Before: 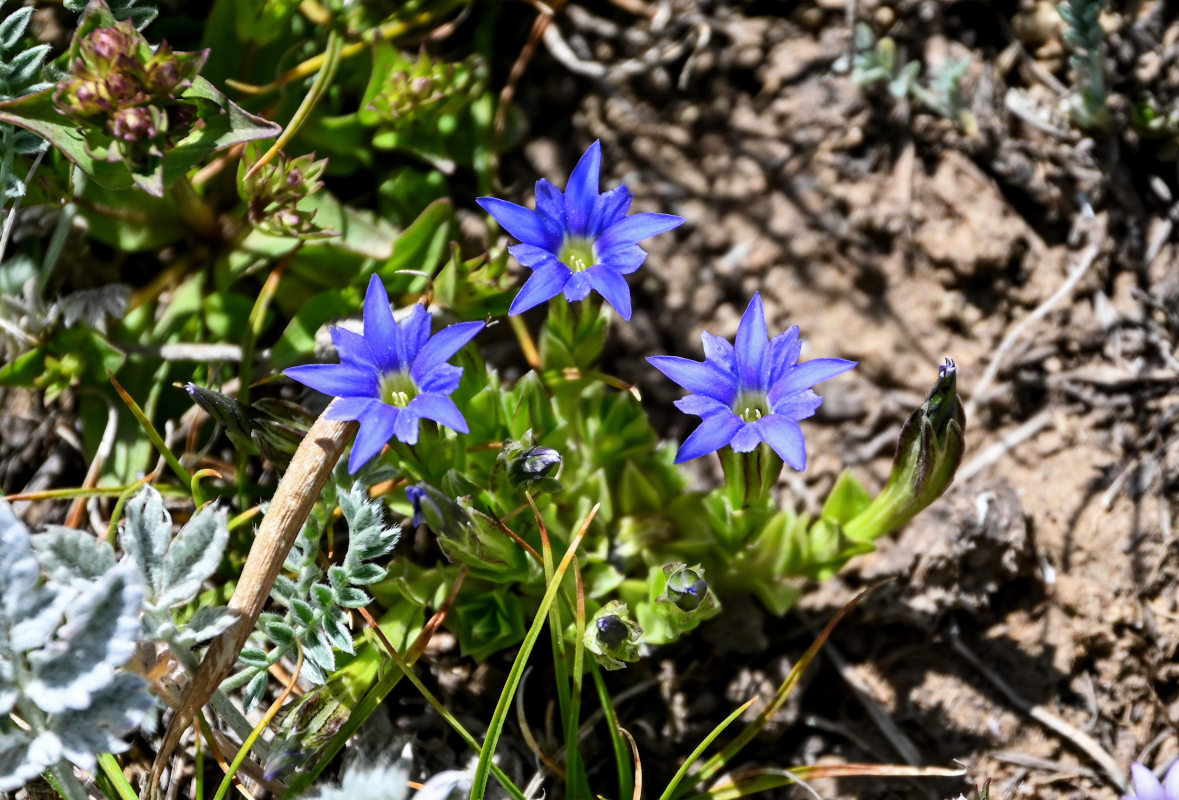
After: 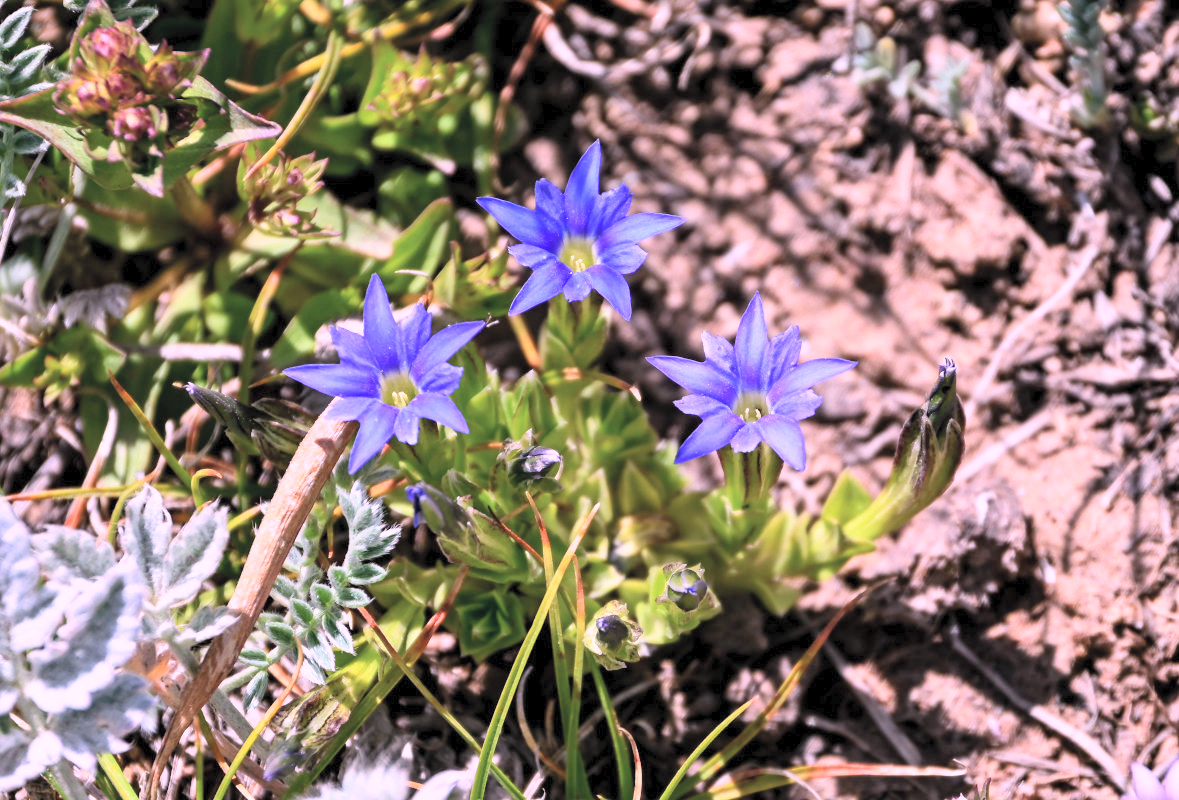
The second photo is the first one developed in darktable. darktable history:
contrast brightness saturation: contrast 0.1, brightness 0.3, saturation 0.14
color correction: highlights a* 15.46, highlights b* -20.56
white balance: red 1.045, blue 0.932
